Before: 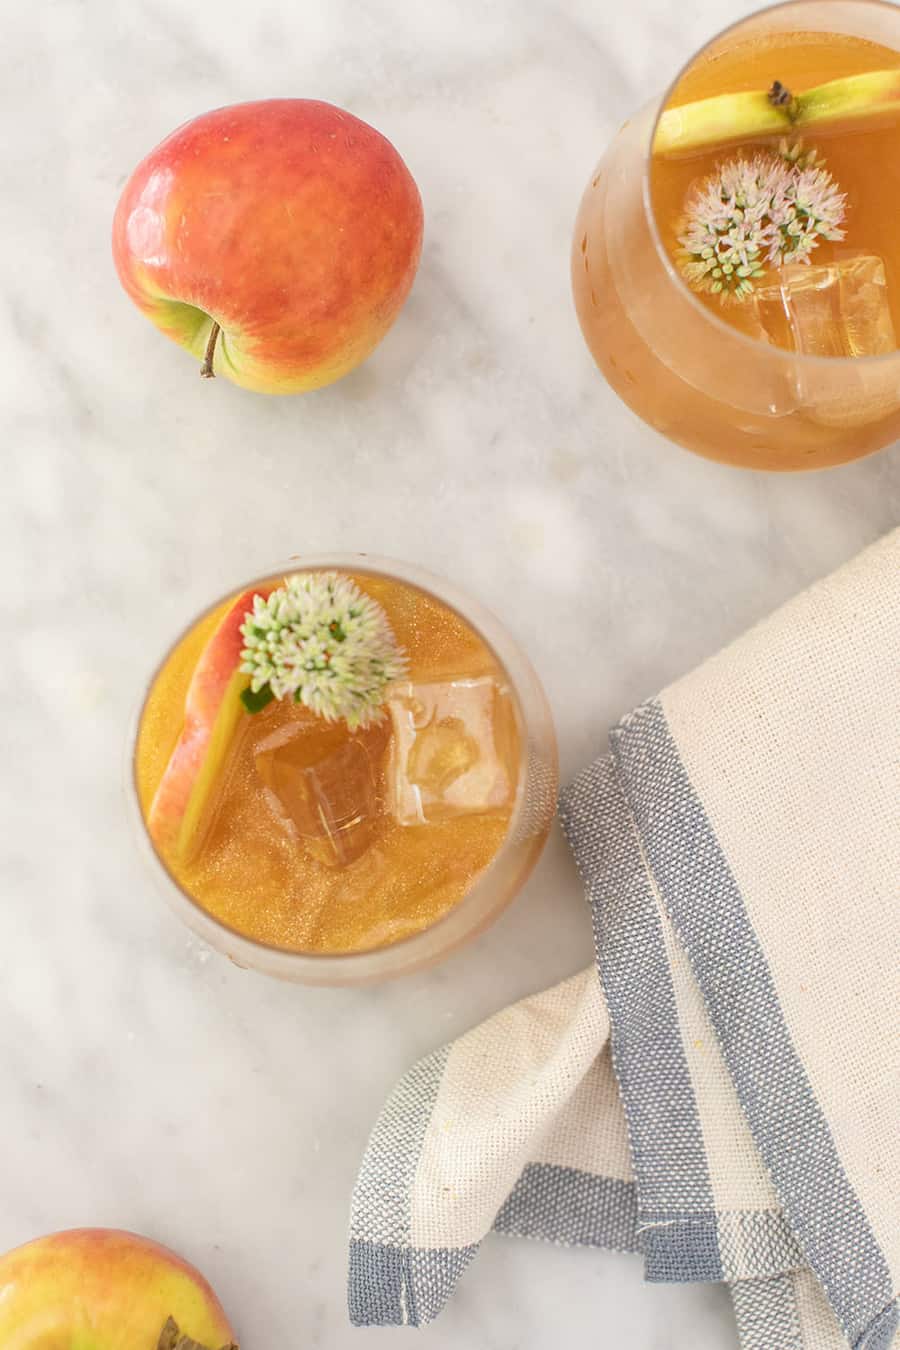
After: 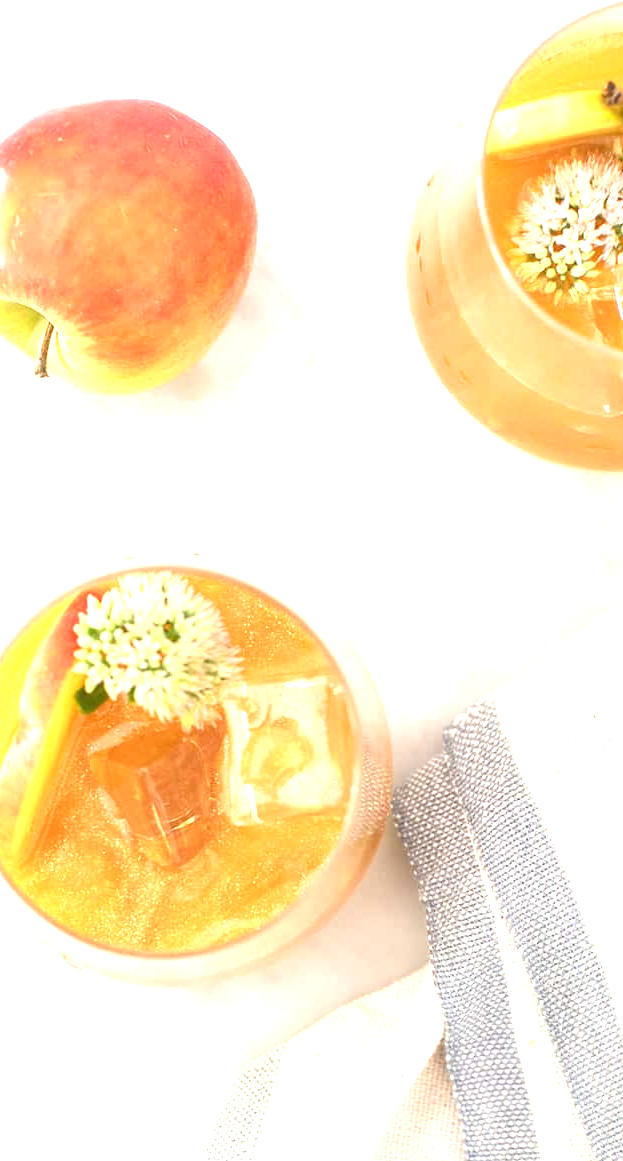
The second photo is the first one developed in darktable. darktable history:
crop: left 18.479%, right 12.2%, bottom 13.971%
exposure: black level correction 0, exposure 1.2 EV, compensate exposure bias true, compensate highlight preservation false
